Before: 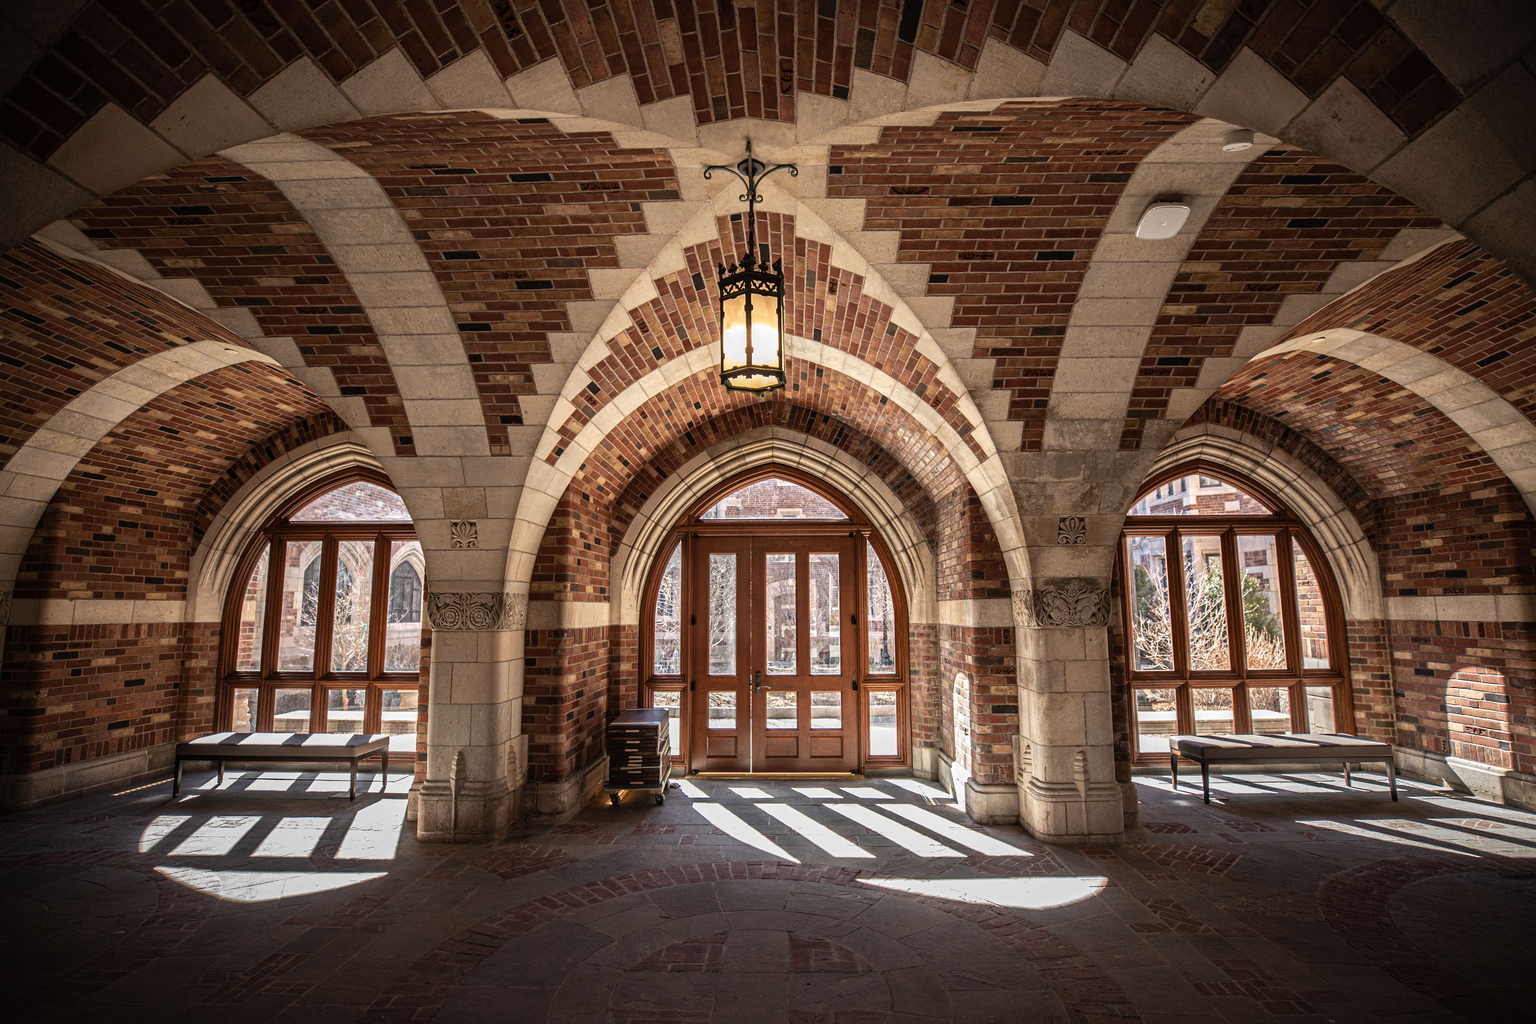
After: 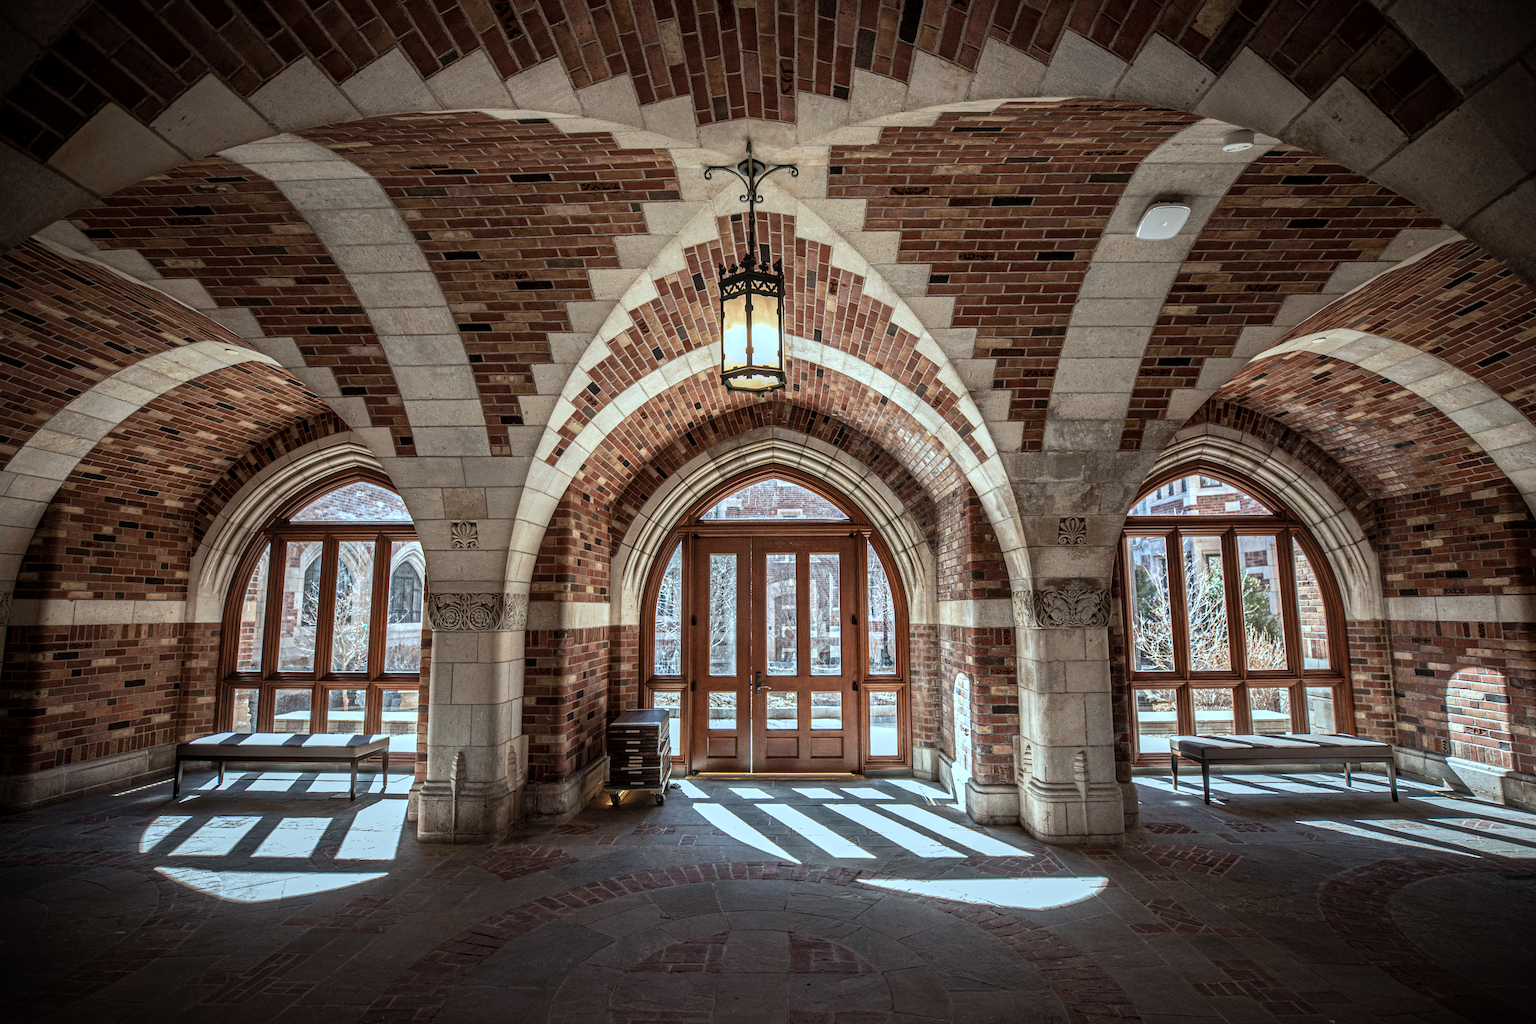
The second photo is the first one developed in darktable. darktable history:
local contrast: on, module defaults
color correction: highlights a* -11.71, highlights b* -15.58
